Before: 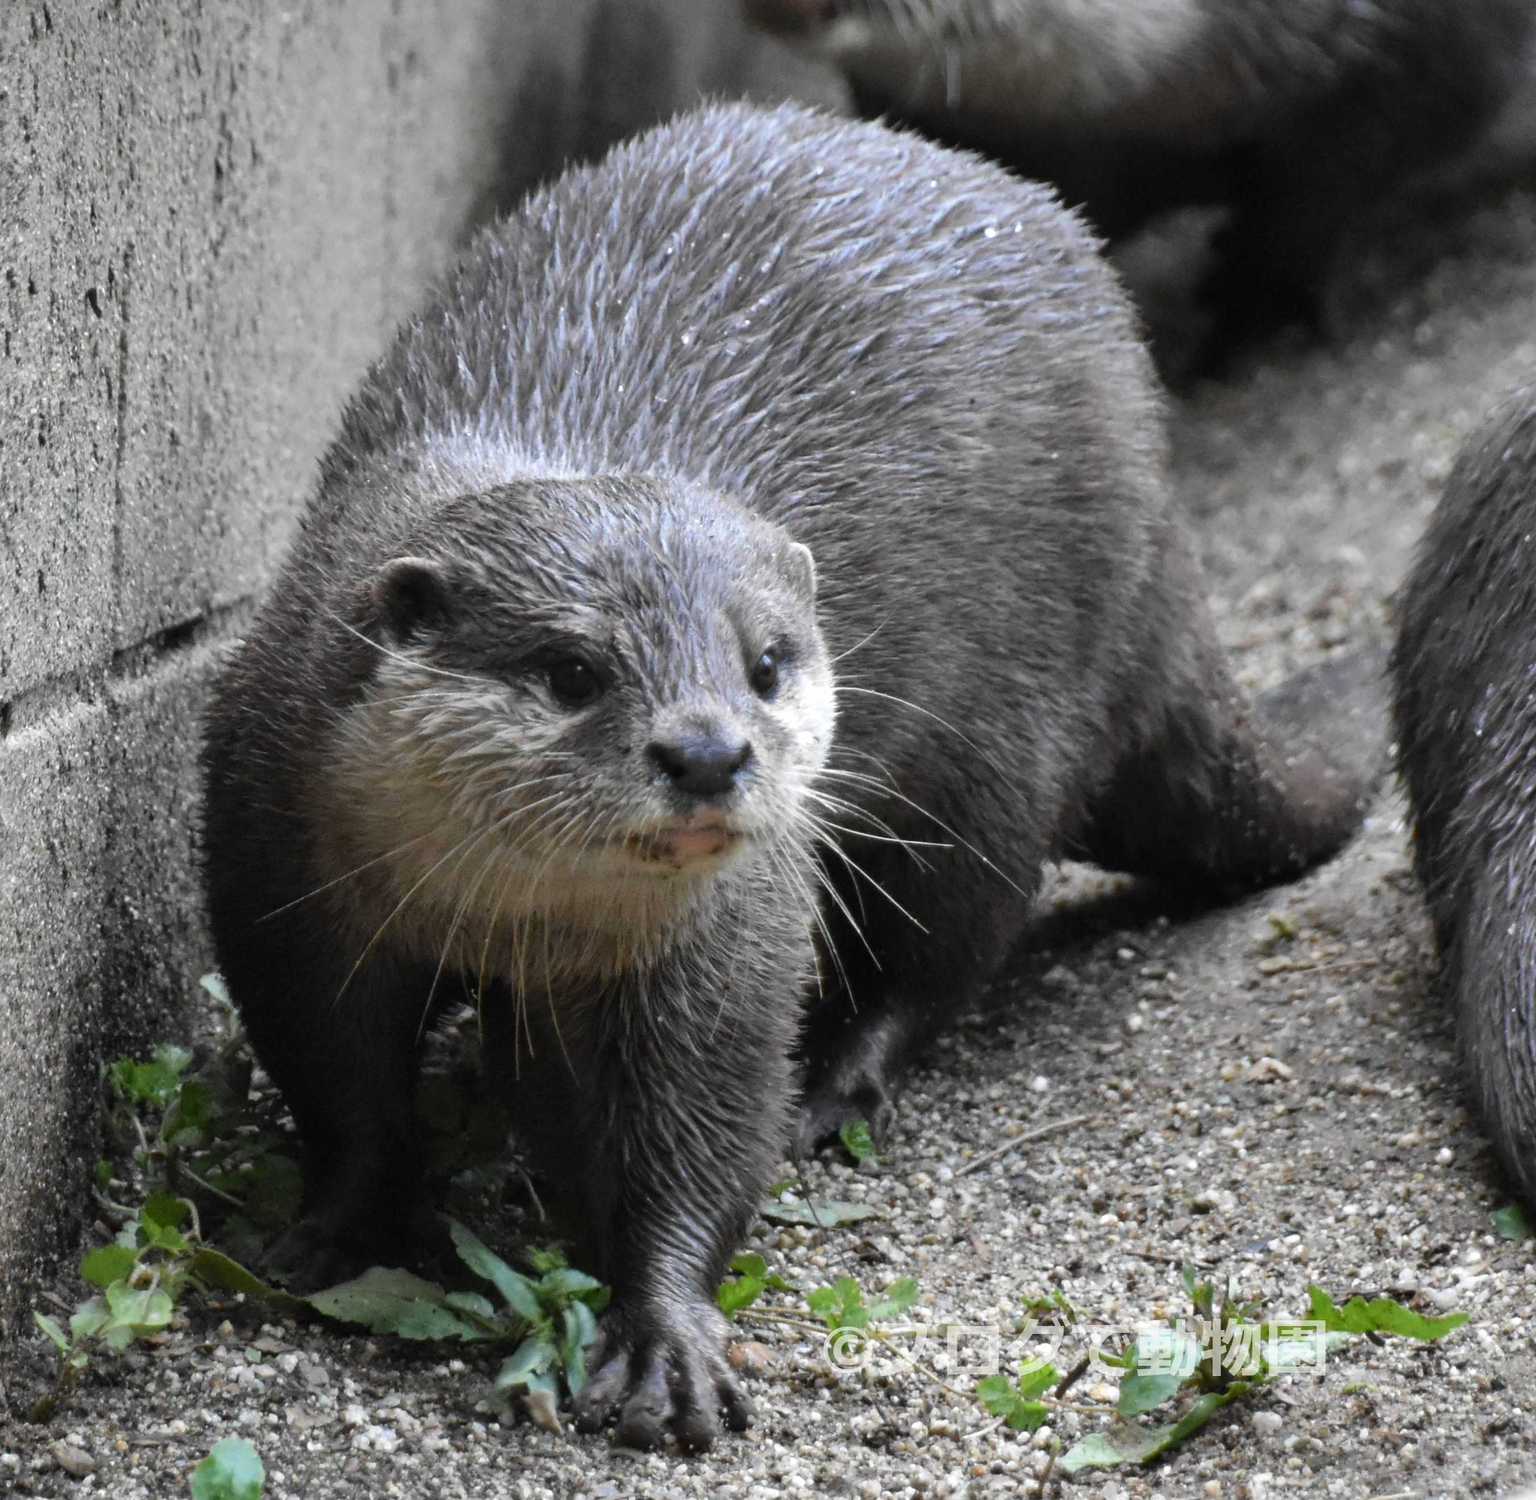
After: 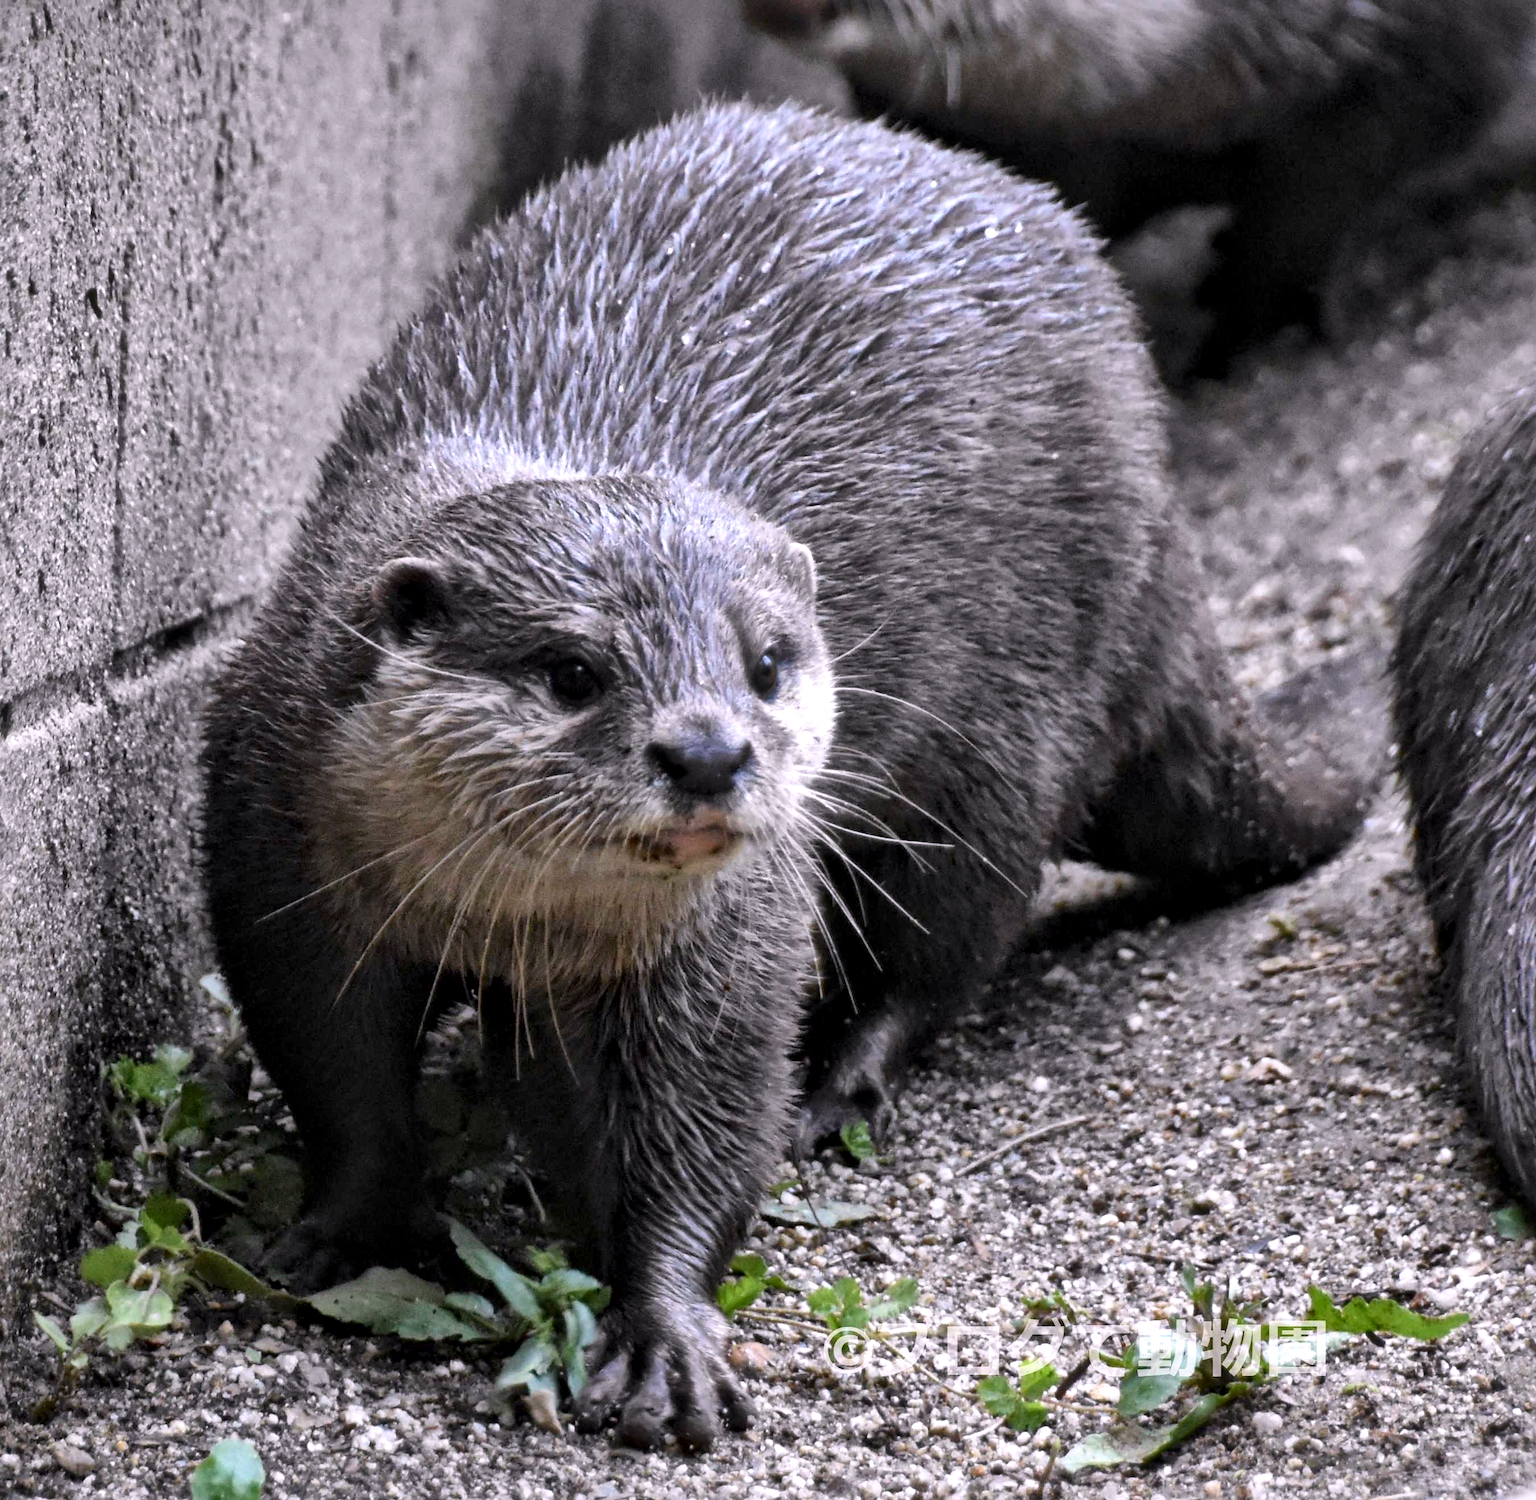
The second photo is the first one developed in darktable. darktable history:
white balance: red 1.05, blue 1.072
local contrast: mode bilateral grid, contrast 20, coarseness 50, detail 179%, midtone range 0.2
